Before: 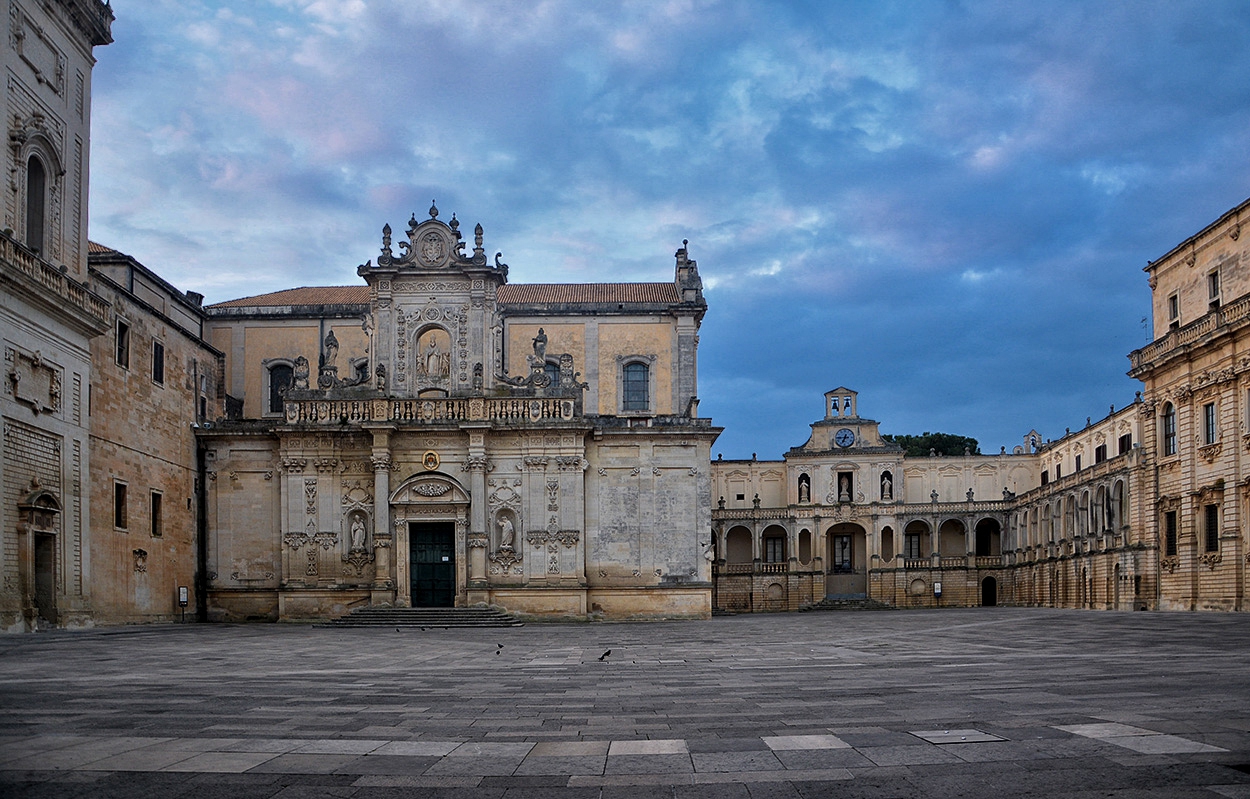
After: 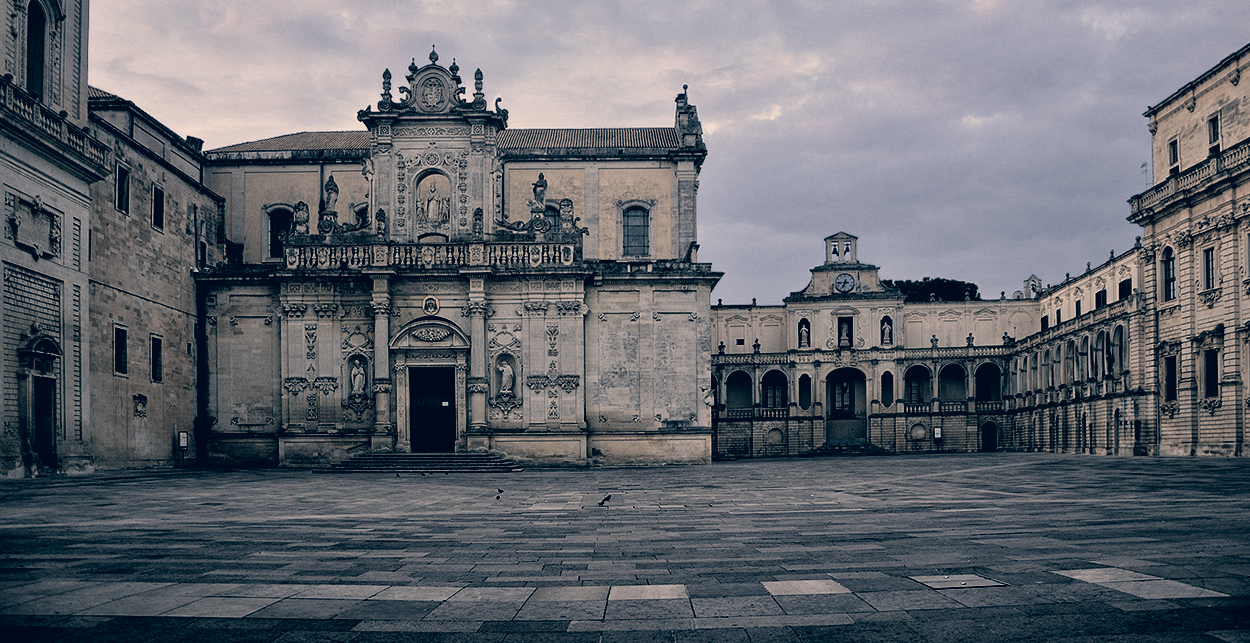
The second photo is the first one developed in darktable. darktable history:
crop and rotate: top 19.417%
color correction: highlights a* 10.36, highlights b* 14.28, shadows a* -9.6, shadows b* -15.02
filmic rgb: black relative exposure -5.08 EV, white relative exposure 3.2 EV, hardness 3.47, contrast 1.201, highlights saturation mix -29.33%, color science v4 (2020)
